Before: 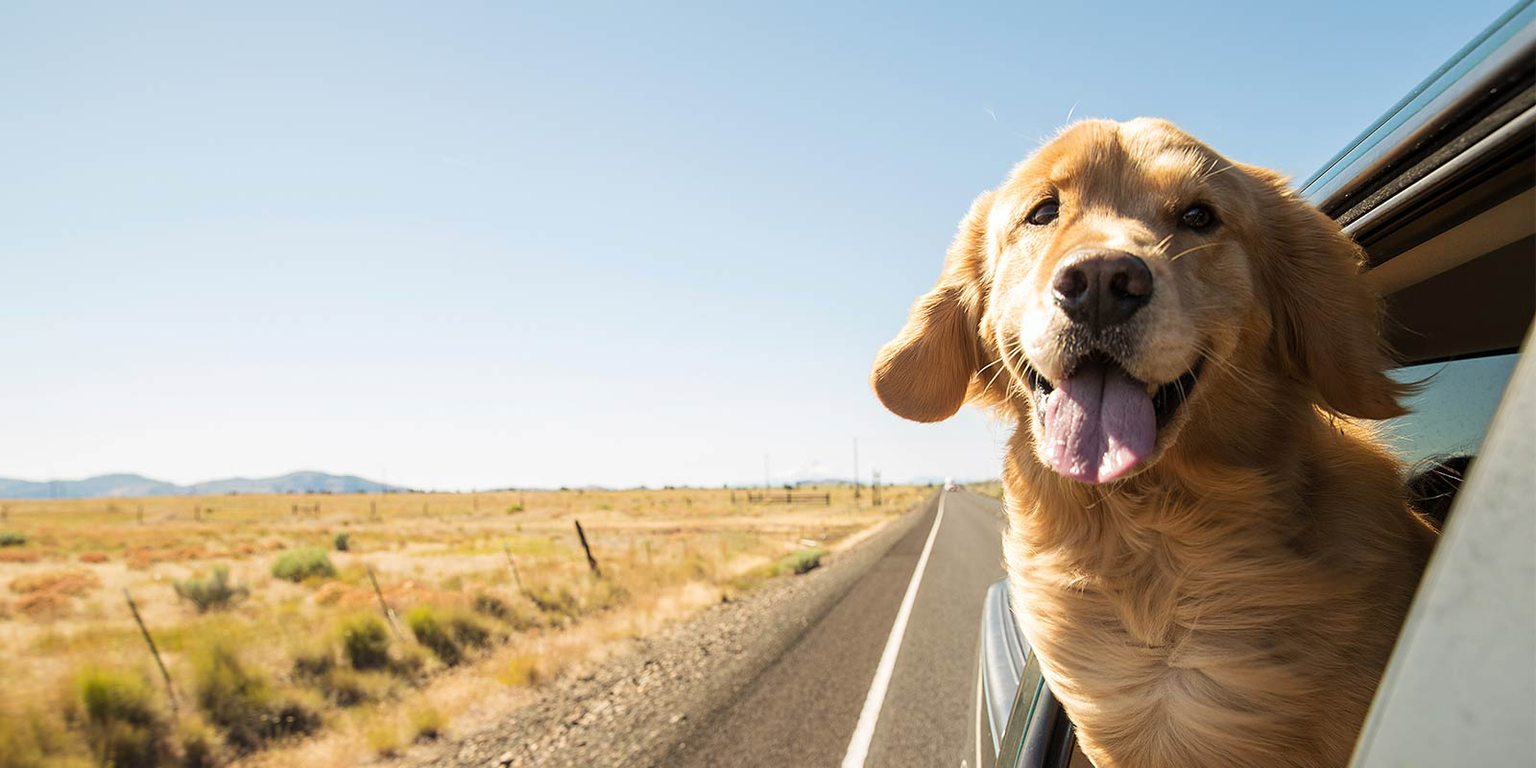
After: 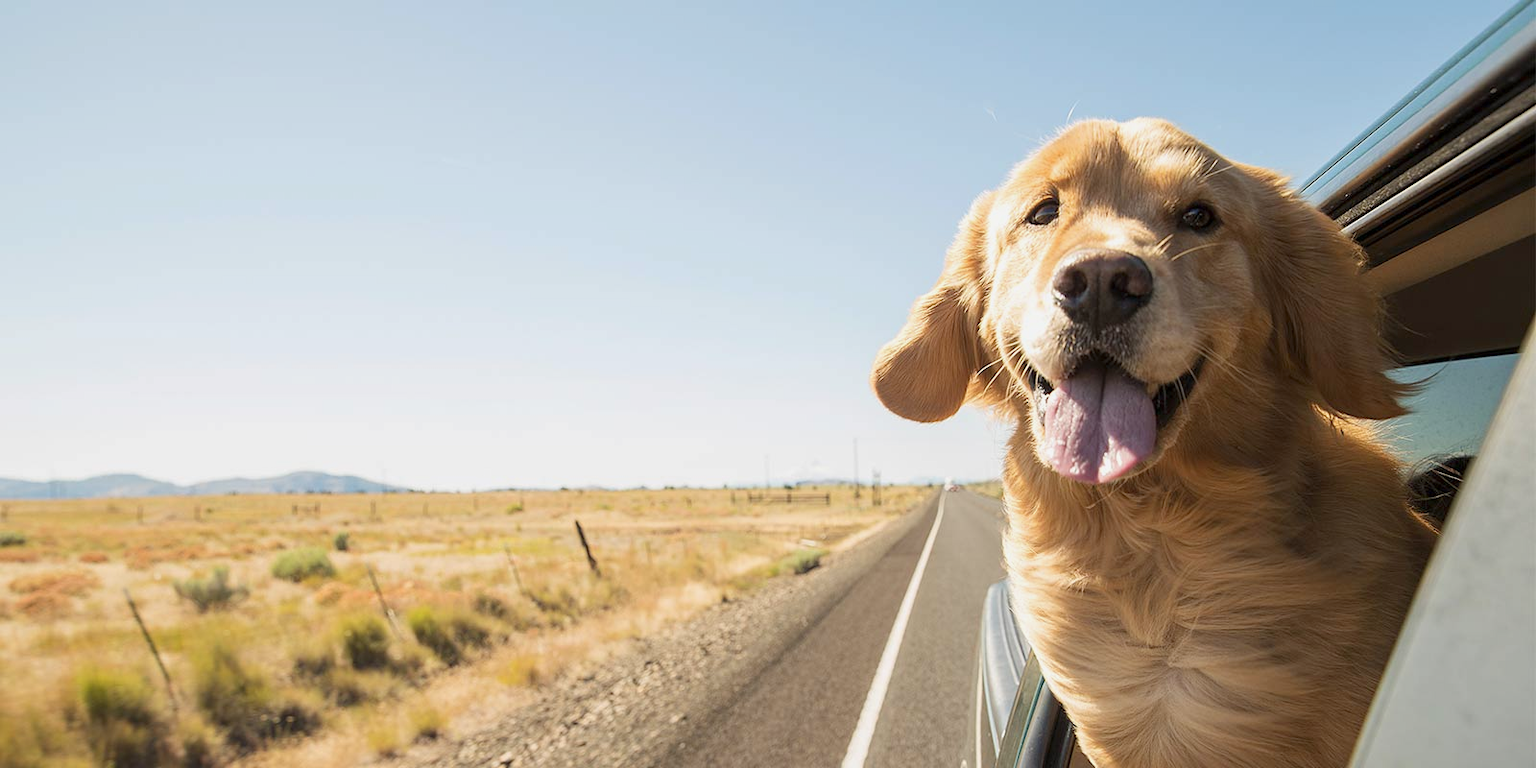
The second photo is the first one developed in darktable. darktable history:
exposure: exposure 0.207 EV, compensate highlight preservation false
color balance: contrast -15%
